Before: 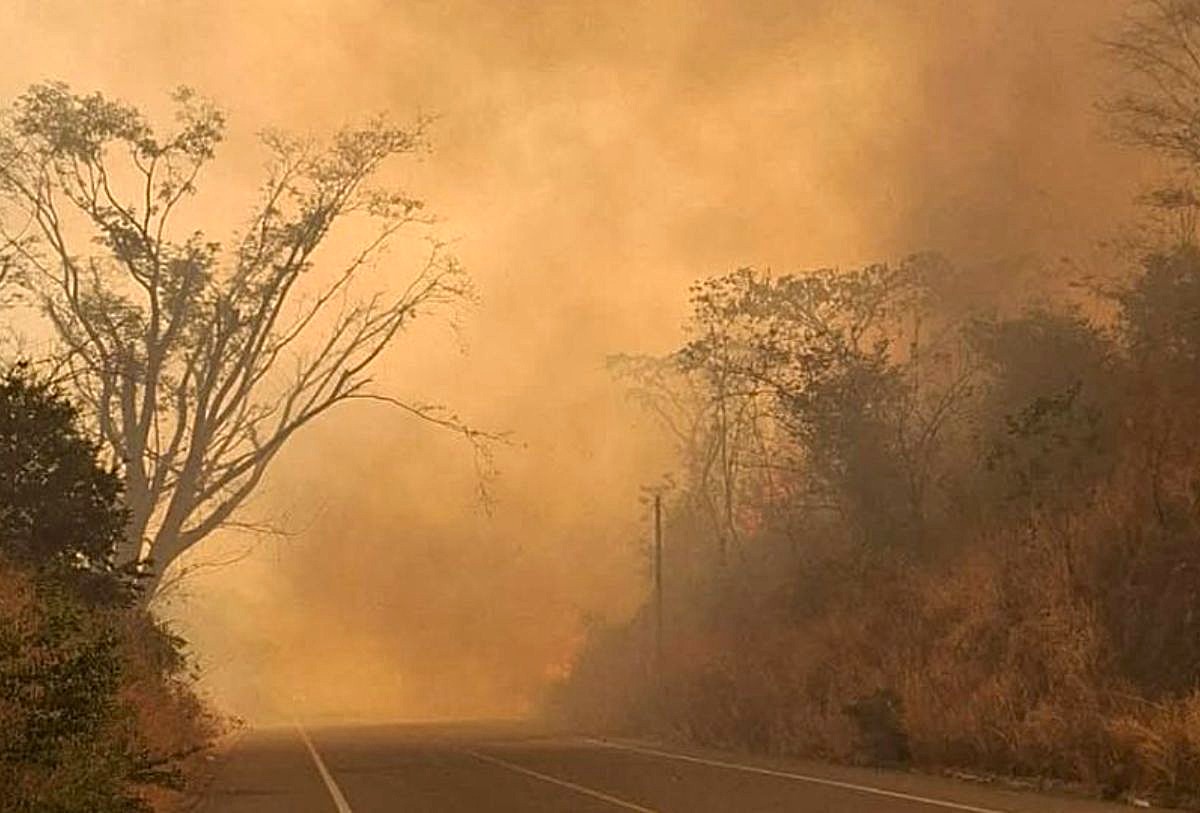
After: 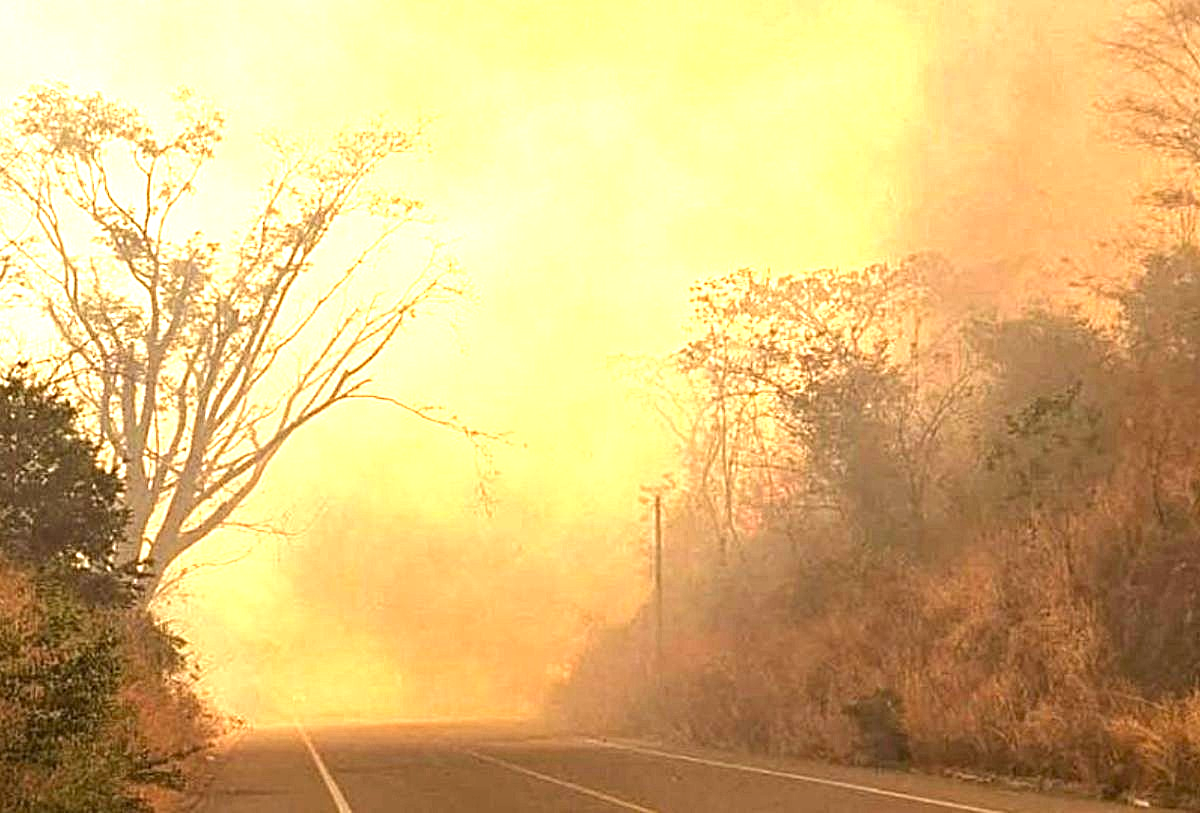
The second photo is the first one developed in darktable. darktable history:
exposure: black level correction 0, exposure 1.741 EV, compensate exposure bias true, compensate highlight preservation false
local contrast: highlights 100%, shadows 100%, detail 120%, midtone range 0.2
graduated density: rotation -180°, offset 24.95
